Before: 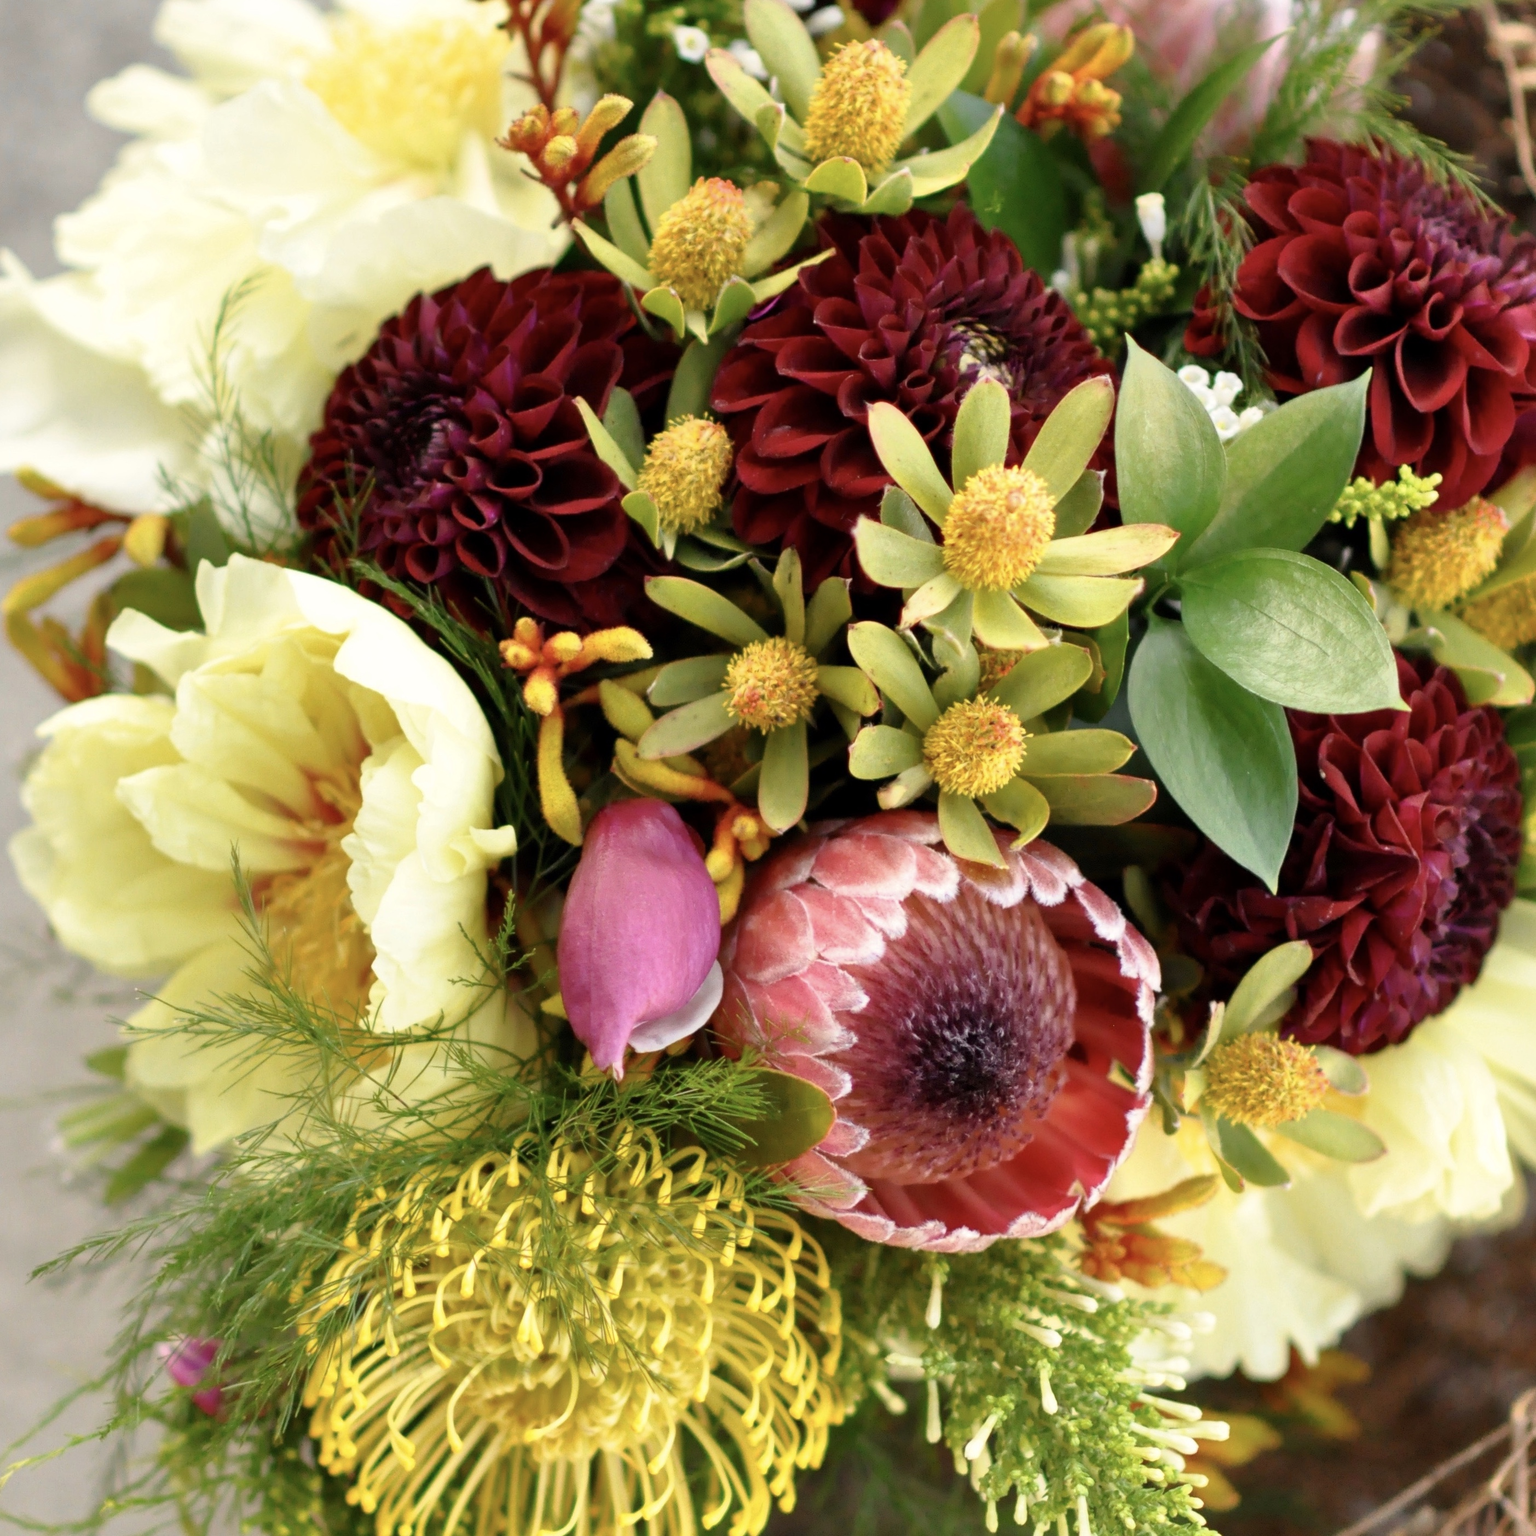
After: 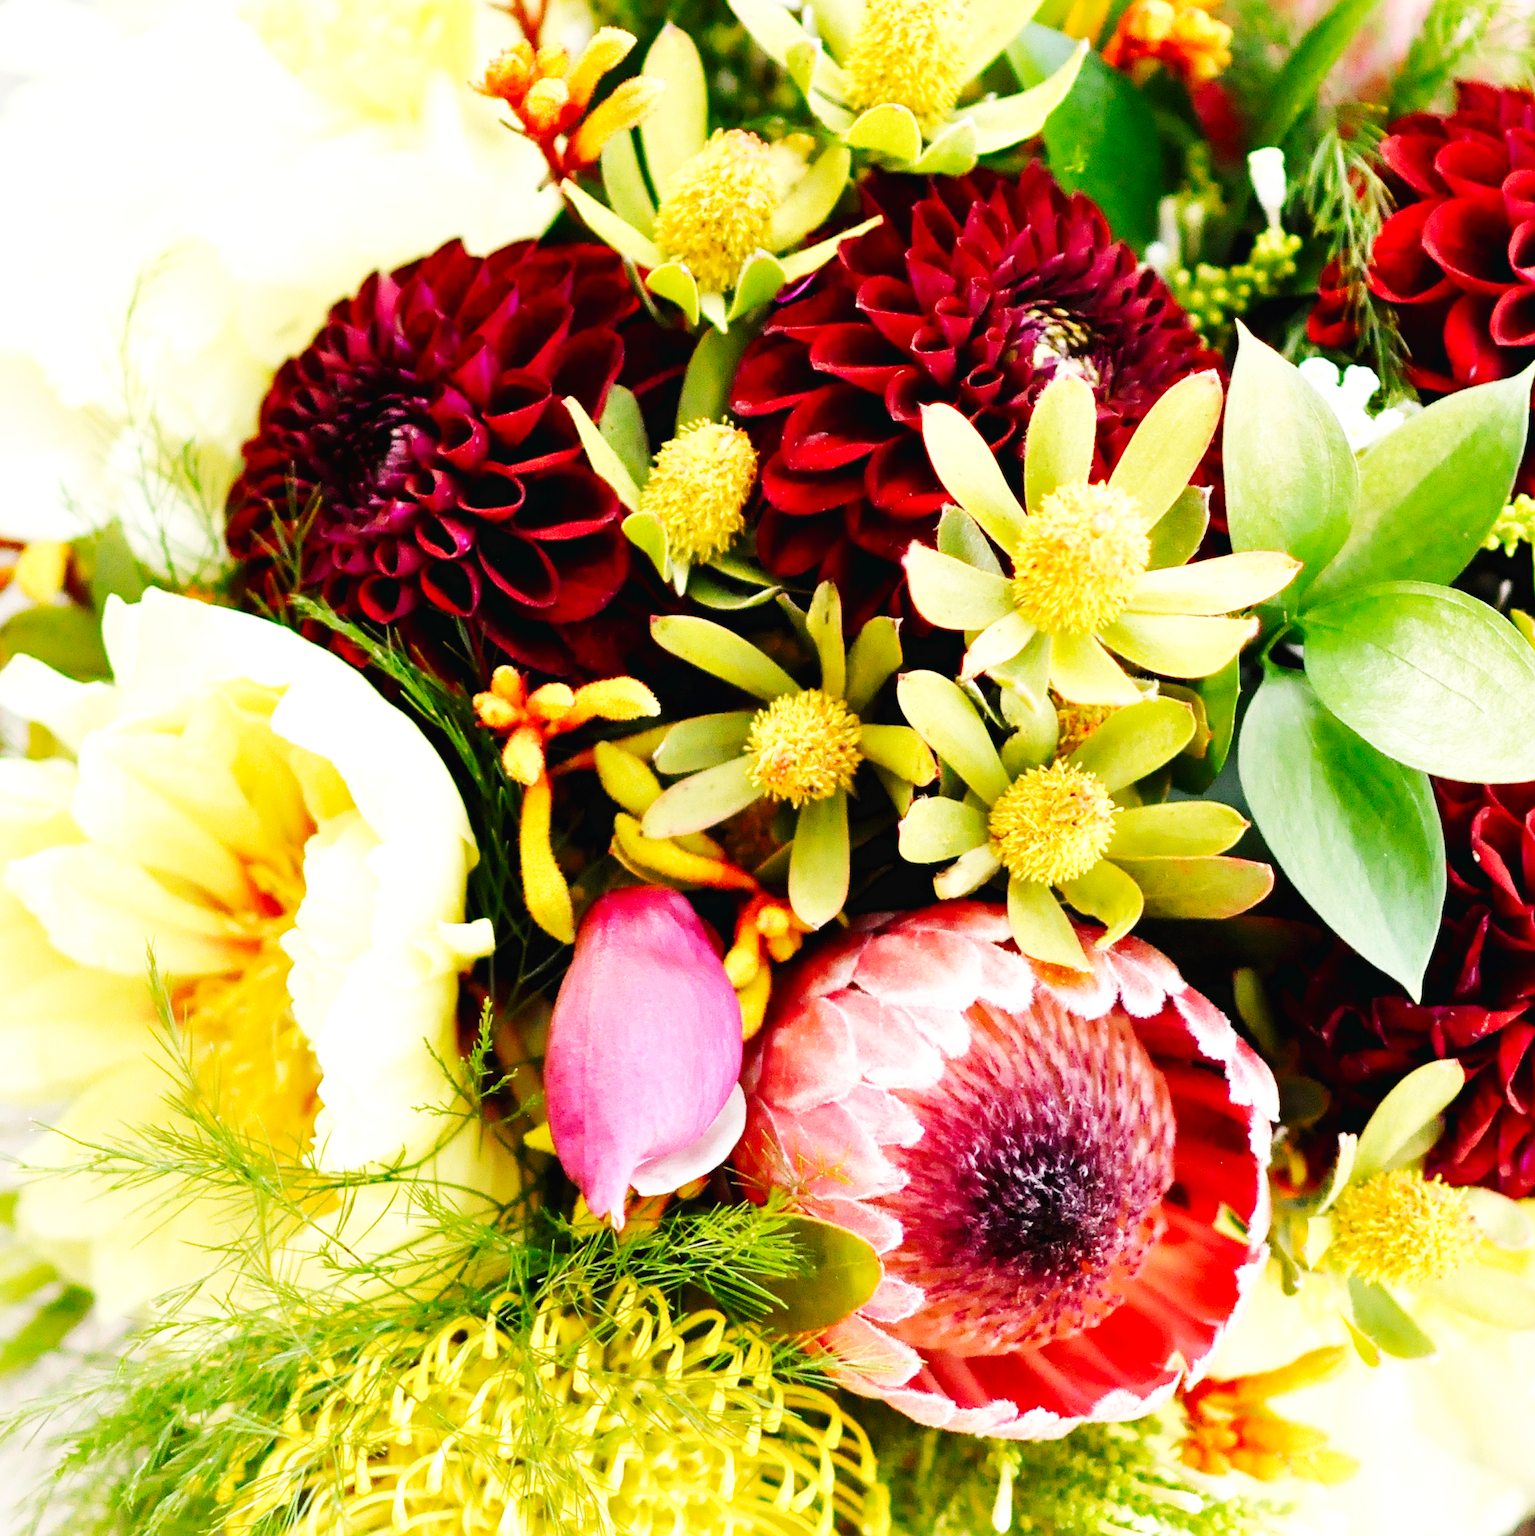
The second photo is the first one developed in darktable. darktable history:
lens correction: scale 1, crop 1, focal 35, aperture 7.1, distance 1000, camera "Canon EOS 6D", lens "Sigma 35mm f/1.4 DG HSM"
base curve: curves: ch0 [(0, 0.003) (0.001, 0.002) (0.006, 0.004) (0.02, 0.022) (0.048, 0.086) (0.094, 0.234) (0.162, 0.431) (0.258, 0.629) (0.385, 0.8) (0.548, 0.918) (0.751, 0.988) (1, 1)], preserve colors none
sharpen: on, module defaults
contrast brightness saturation: contrast 0.05
crop and rotate: left 7.196%, top 4.574%, right 10.605%, bottom 13.178%
